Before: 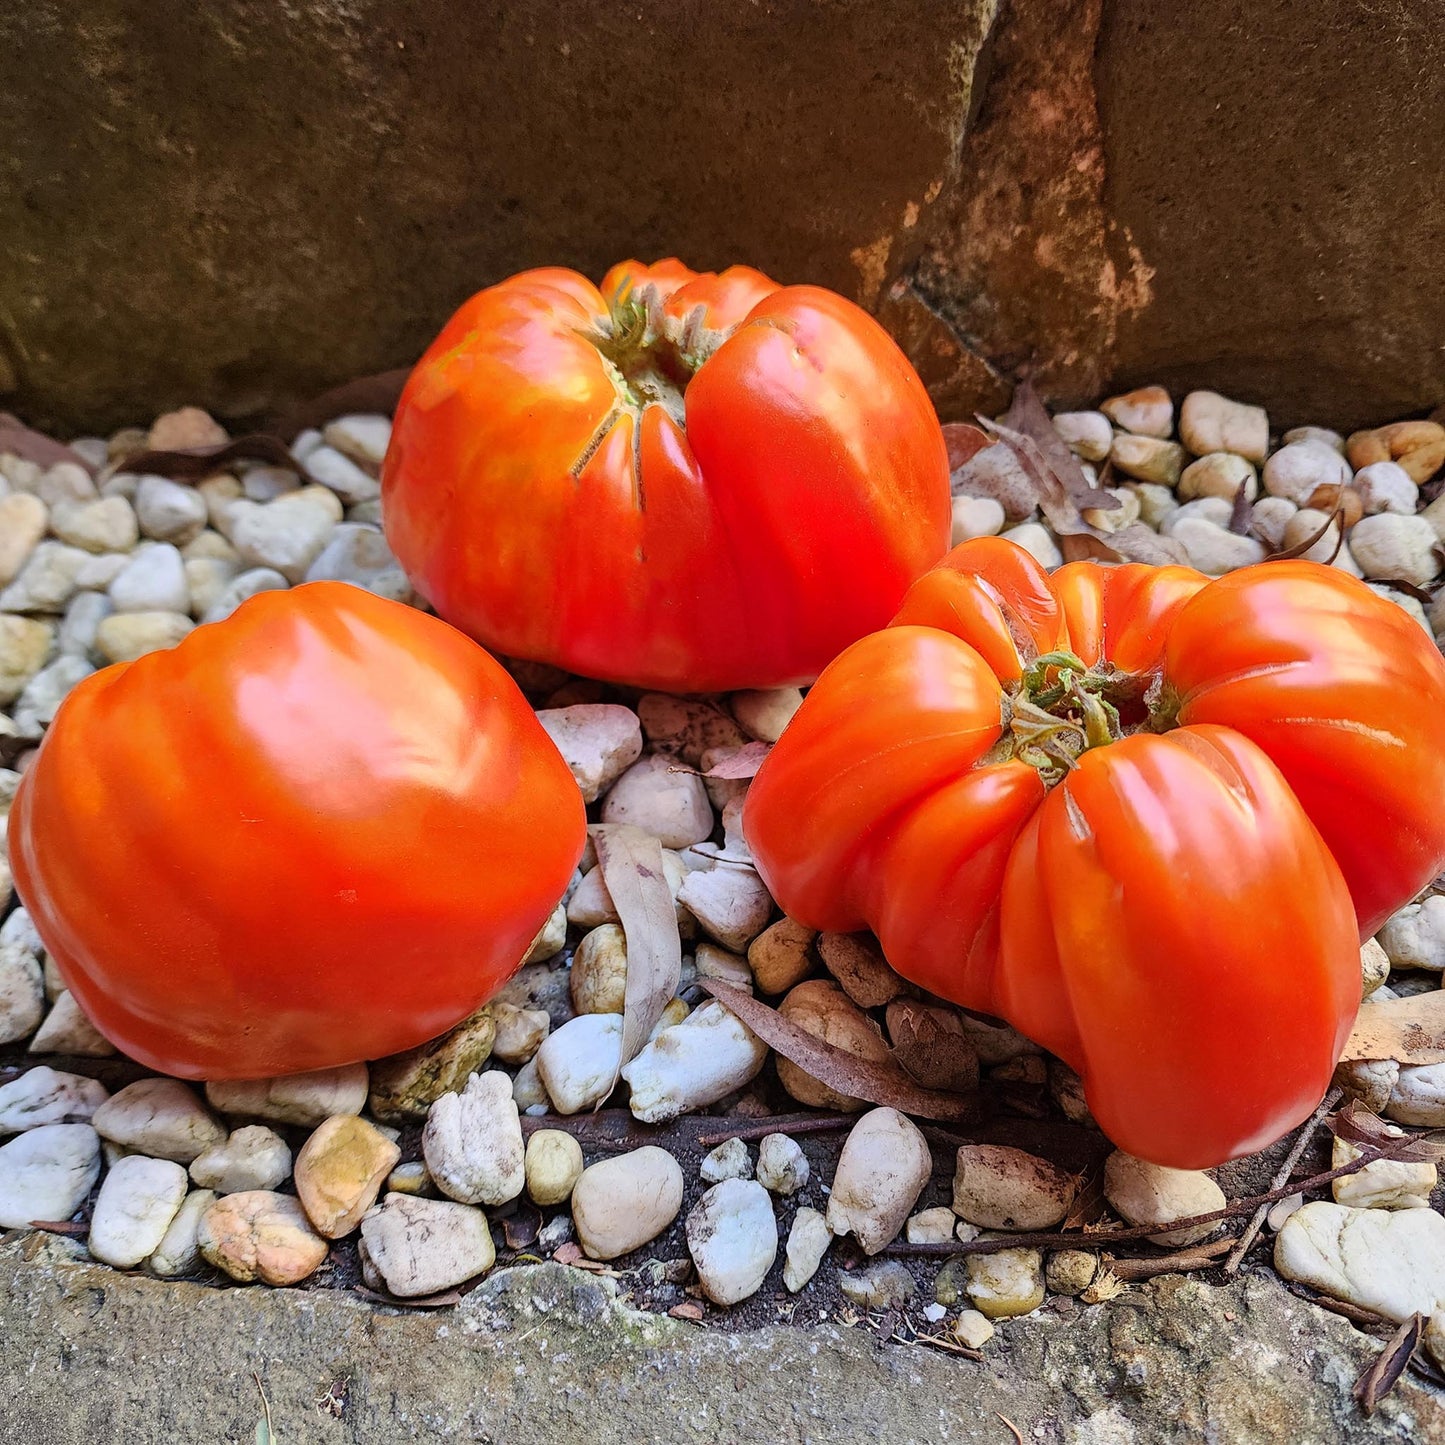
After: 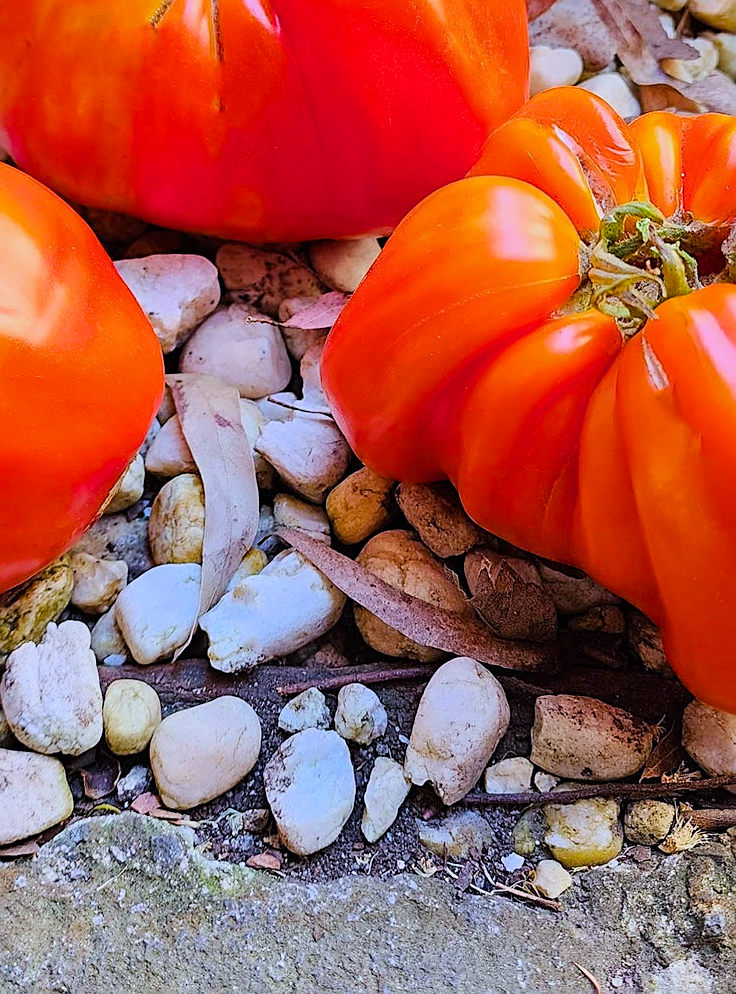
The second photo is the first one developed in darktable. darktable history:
white balance: red 0.982, blue 1.018
exposure: compensate highlight preservation false
filmic rgb: black relative exposure -11.35 EV, white relative exposure 3.22 EV, hardness 6.76, color science v6 (2022)
crop and rotate: left 29.237%, top 31.152%, right 19.807%
sharpen: on, module defaults
color balance rgb: perceptual saturation grading › global saturation 25%, perceptual brilliance grading › mid-tones 10%, perceptual brilliance grading › shadows 15%, global vibrance 20%
color calibration: illuminant as shot in camera, x 0.358, y 0.373, temperature 4628.91 K
